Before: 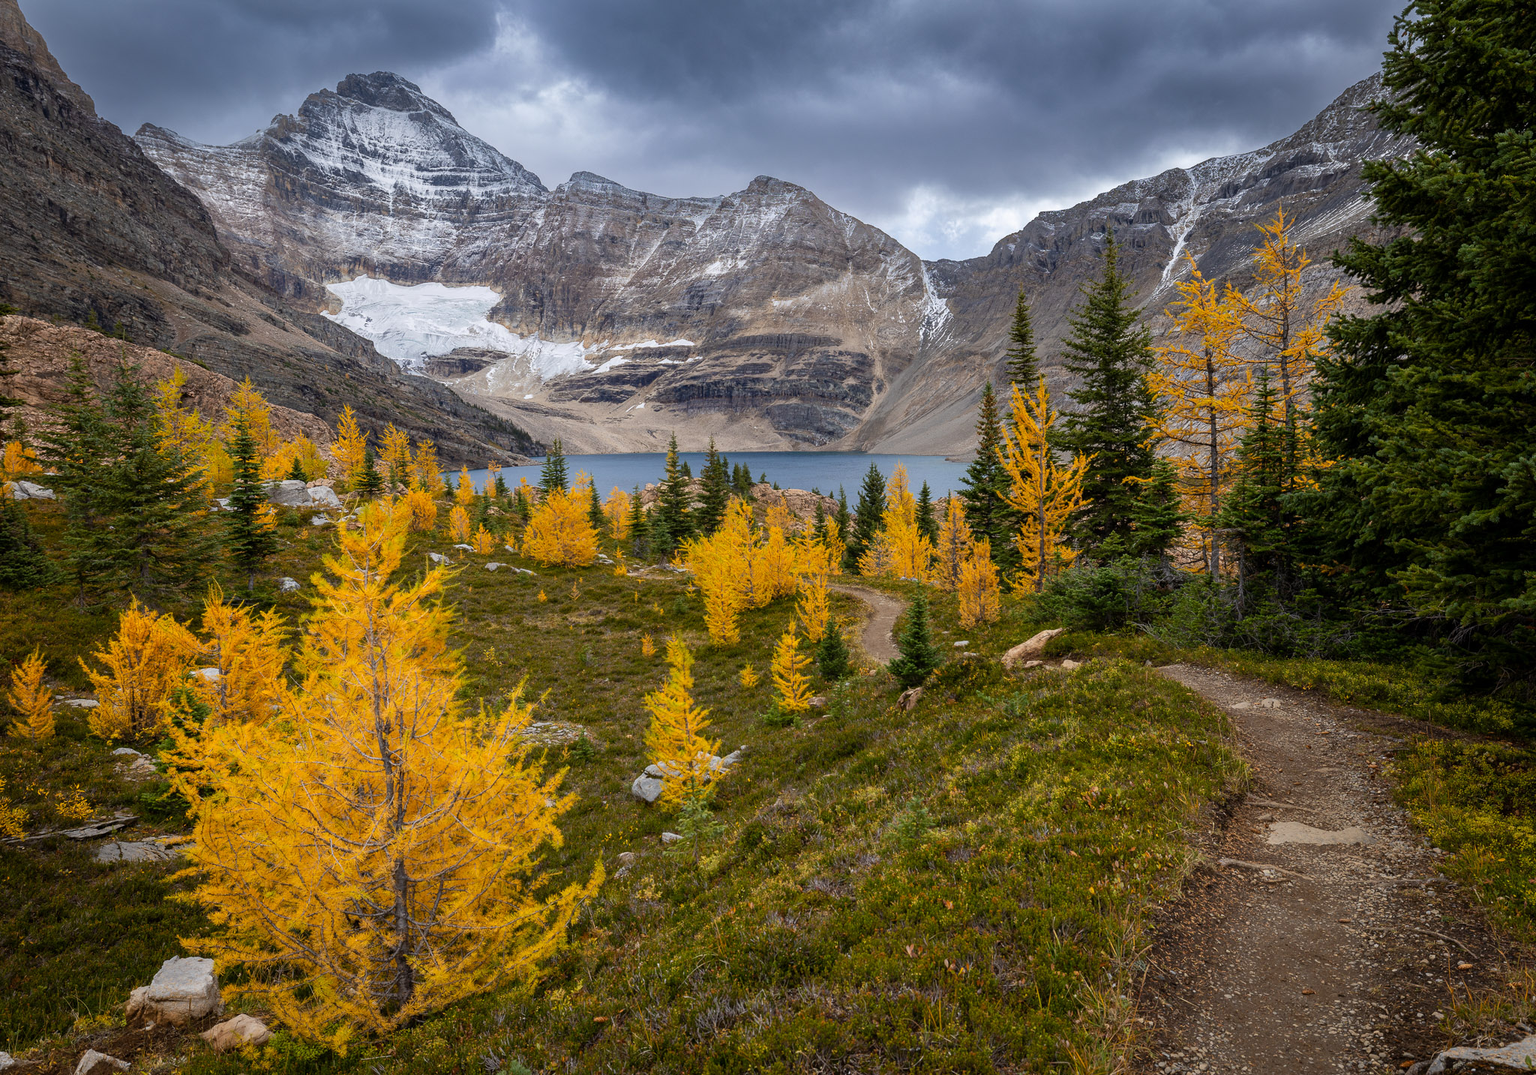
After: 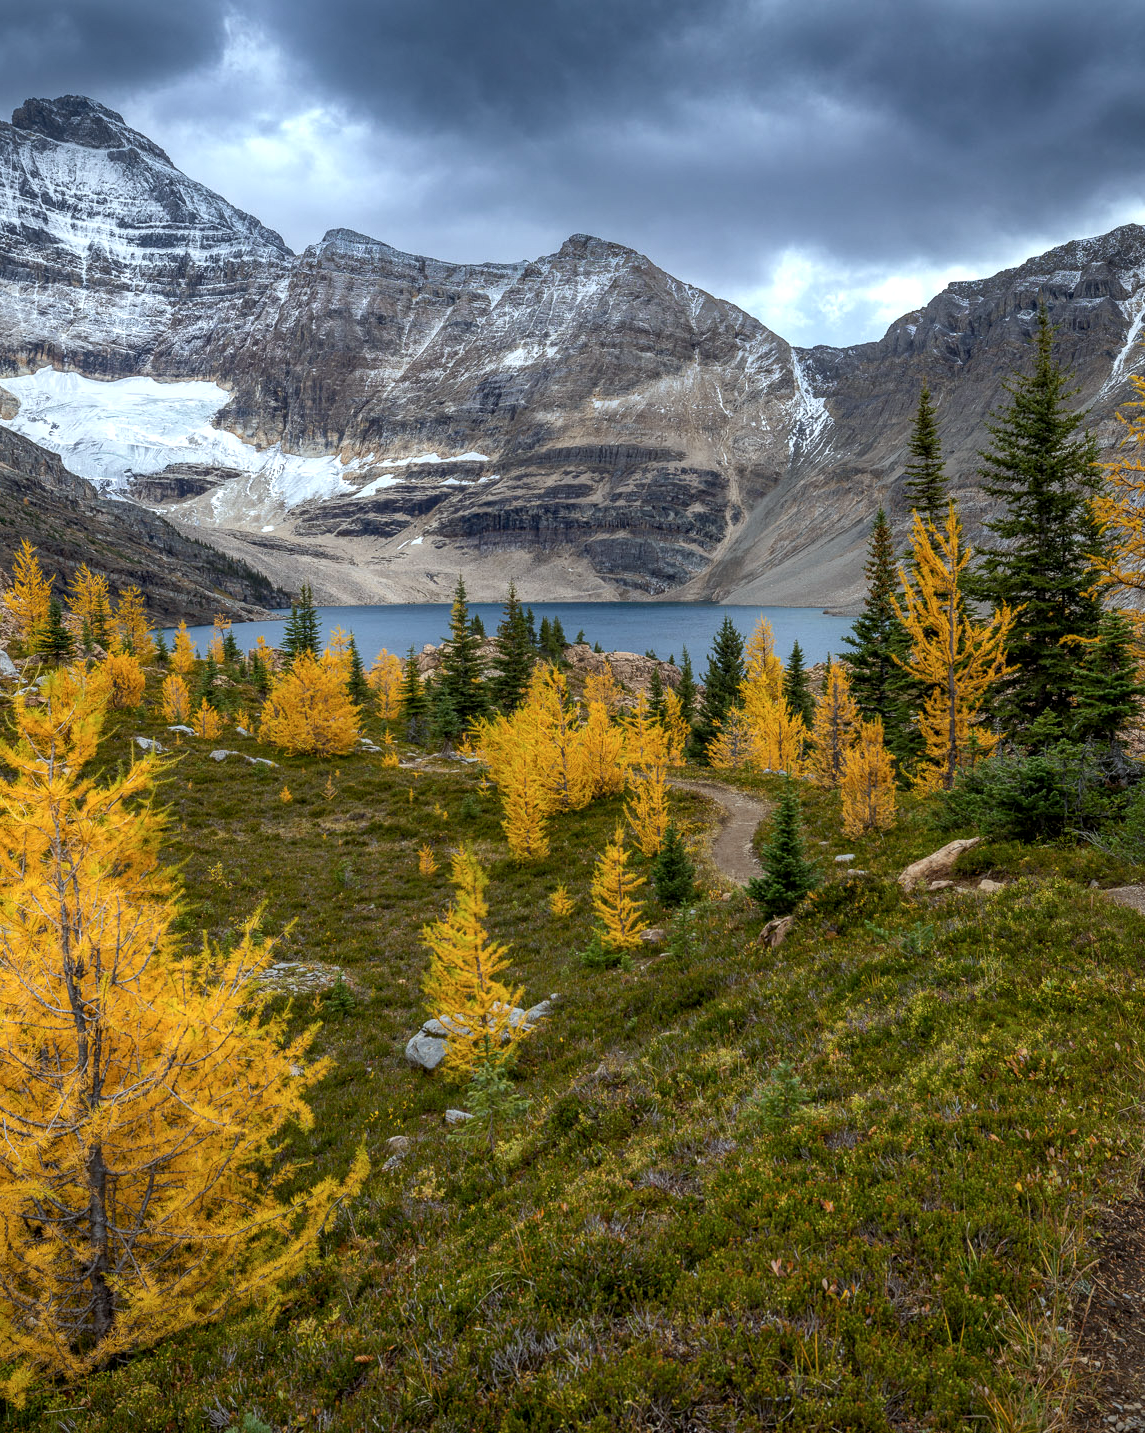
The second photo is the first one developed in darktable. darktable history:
exposure: exposure 0.129 EV, compensate highlight preservation false
tone equalizer: -8 EV 0 EV, -7 EV 0.002 EV, -6 EV -0.004 EV, -5 EV -0.011 EV, -4 EV -0.063 EV, -3 EV -0.221 EV, -2 EV -0.297 EV, -1 EV 0.103 EV, +0 EV 0.283 EV, mask exposure compensation -0.505 EV
base curve: curves: ch0 [(0, 0) (0.472, 0.455) (1, 1)], preserve colors none
color calibration: illuminant as shot in camera, x 0.359, y 0.362, temperature 4585.47 K
crop: left 21.383%, right 22.663%
local contrast: on, module defaults
